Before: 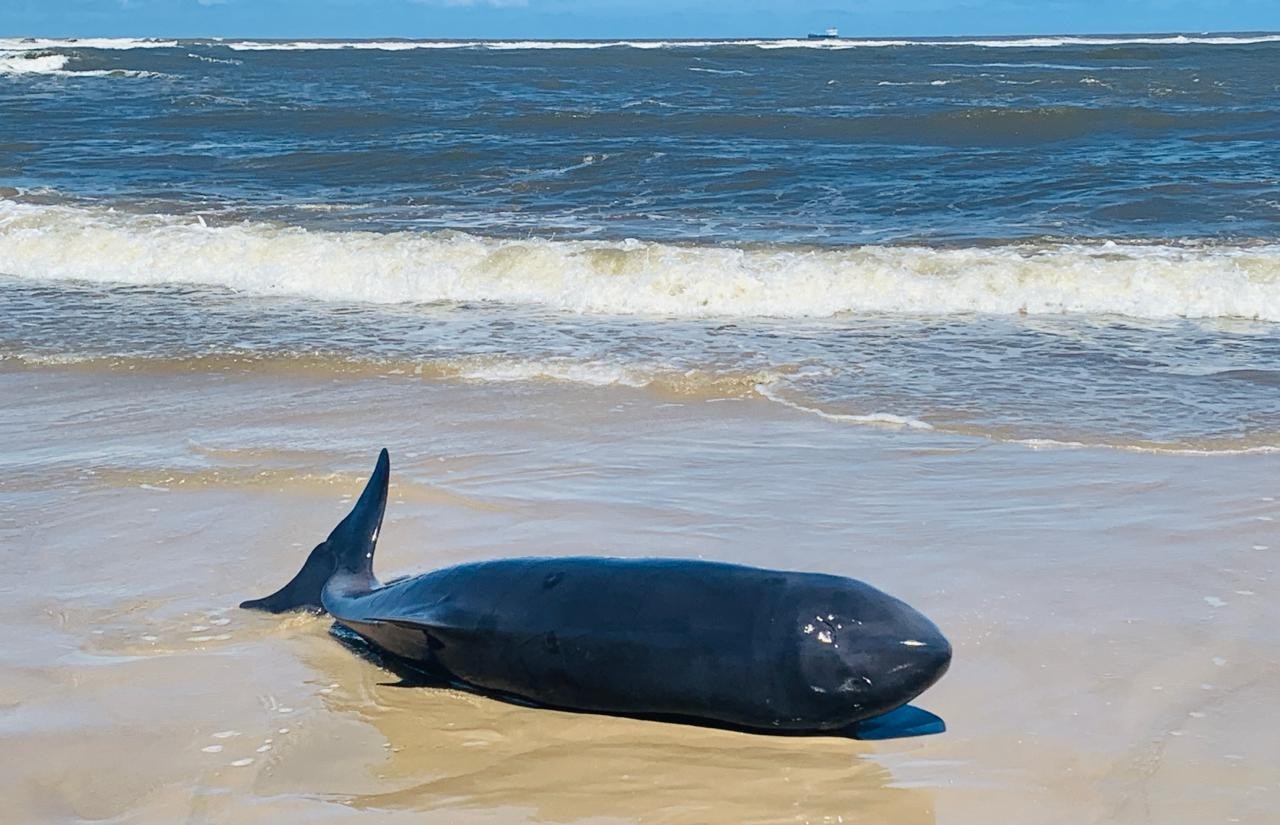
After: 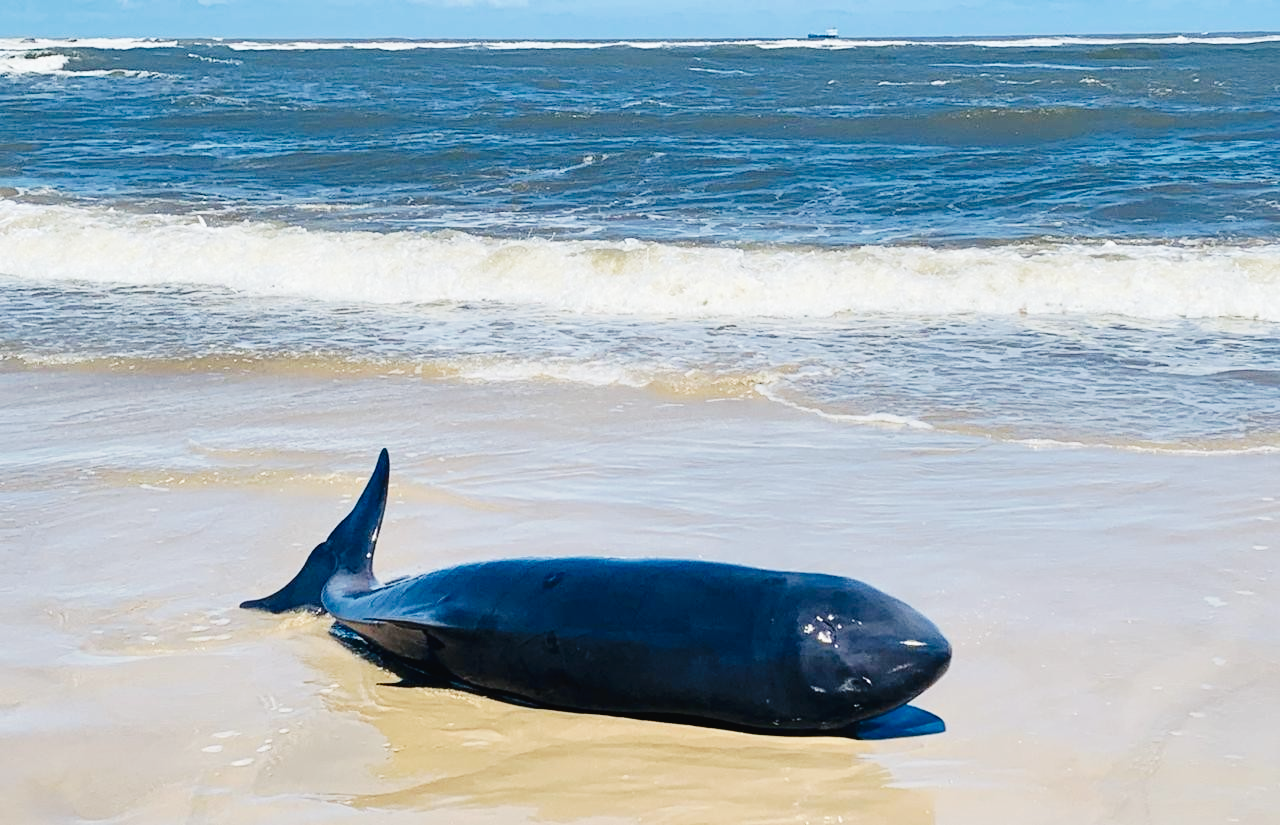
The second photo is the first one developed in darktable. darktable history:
tone curve: curves: ch0 [(0, 0) (0.003, 0.016) (0.011, 0.019) (0.025, 0.023) (0.044, 0.029) (0.069, 0.042) (0.1, 0.068) (0.136, 0.101) (0.177, 0.143) (0.224, 0.21) (0.277, 0.289) (0.335, 0.379) (0.399, 0.476) (0.468, 0.569) (0.543, 0.654) (0.623, 0.75) (0.709, 0.822) (0.801, 0.893) (0.898, 0.946) (1, 1)], preserve colors none
